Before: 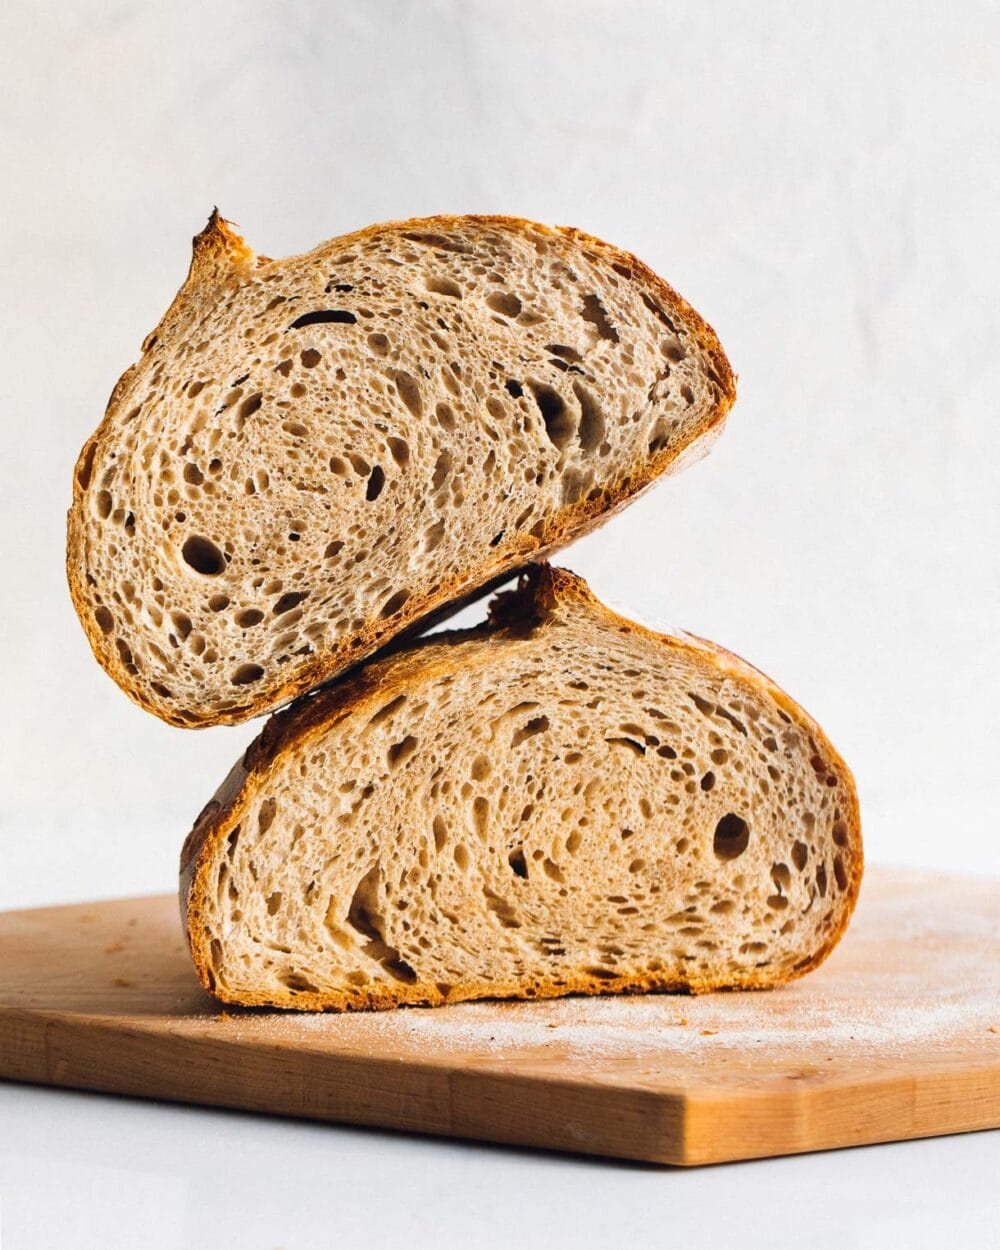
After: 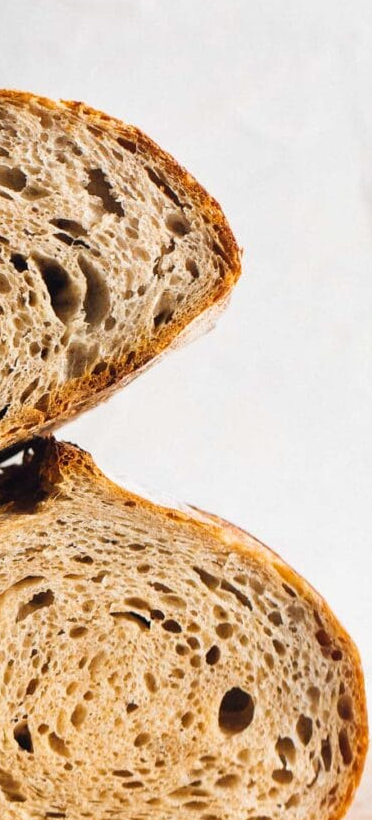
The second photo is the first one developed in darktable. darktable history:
crop and rotate: left 49.567%, top 10.105%, right 13.204%, bottom 24.274%
